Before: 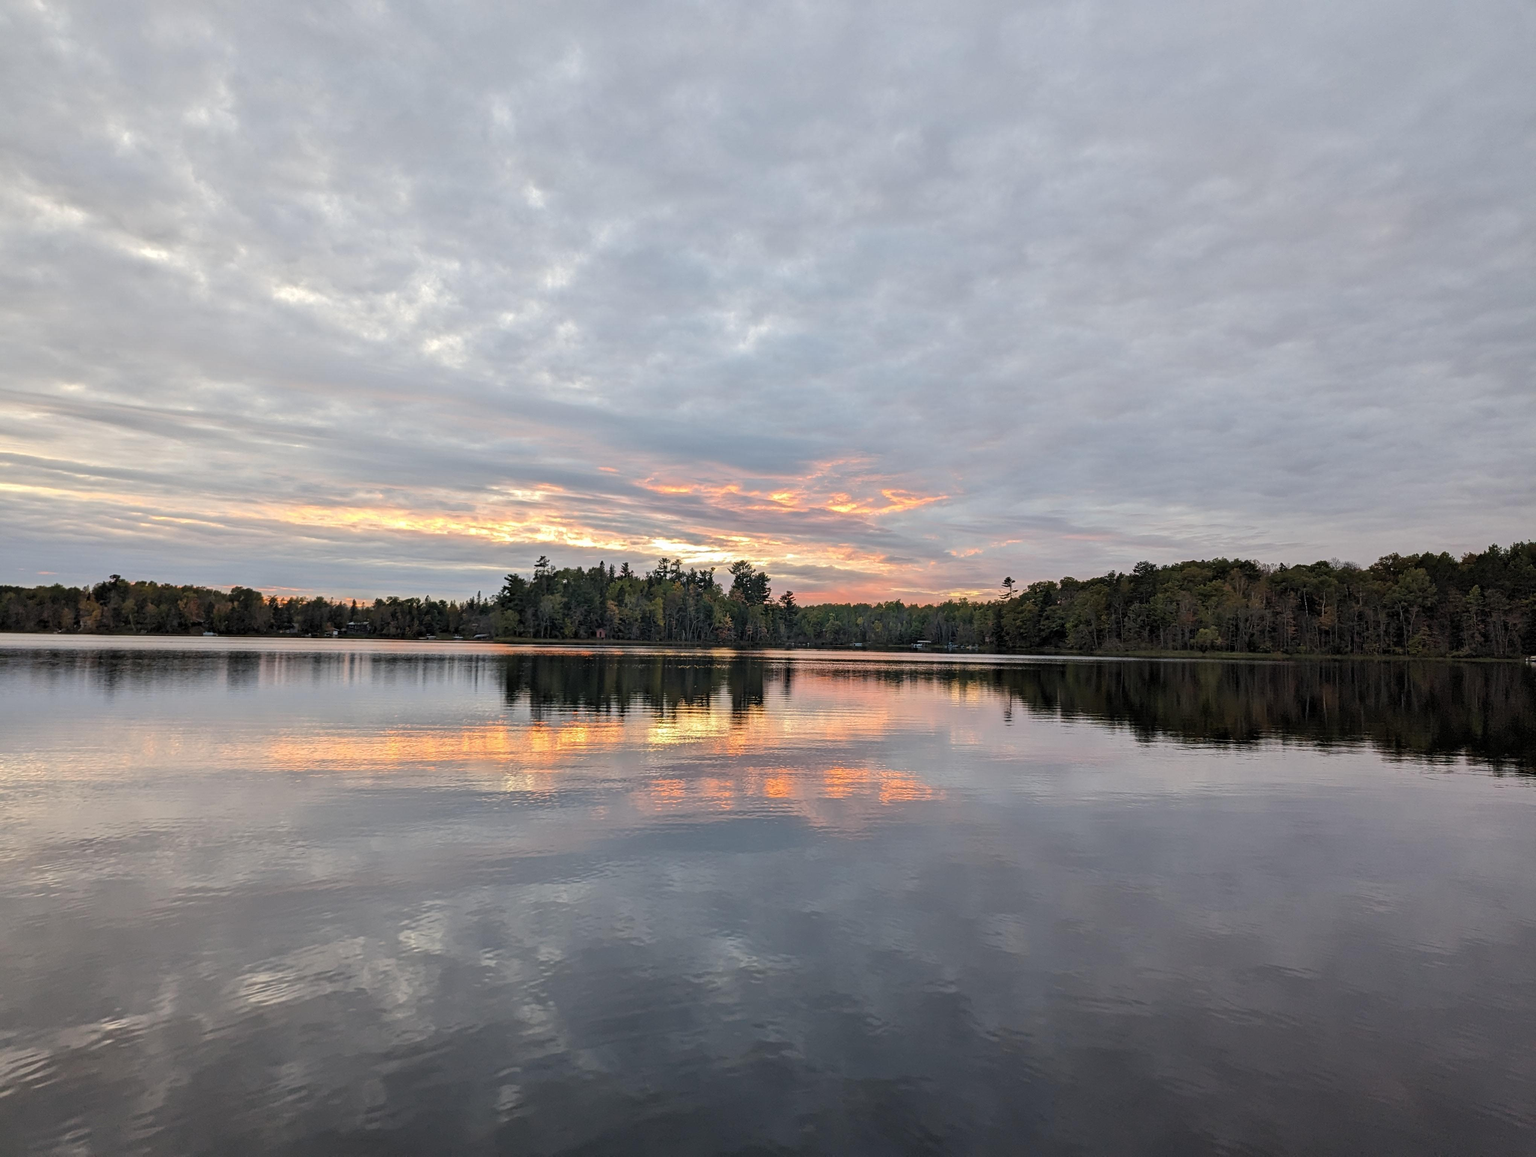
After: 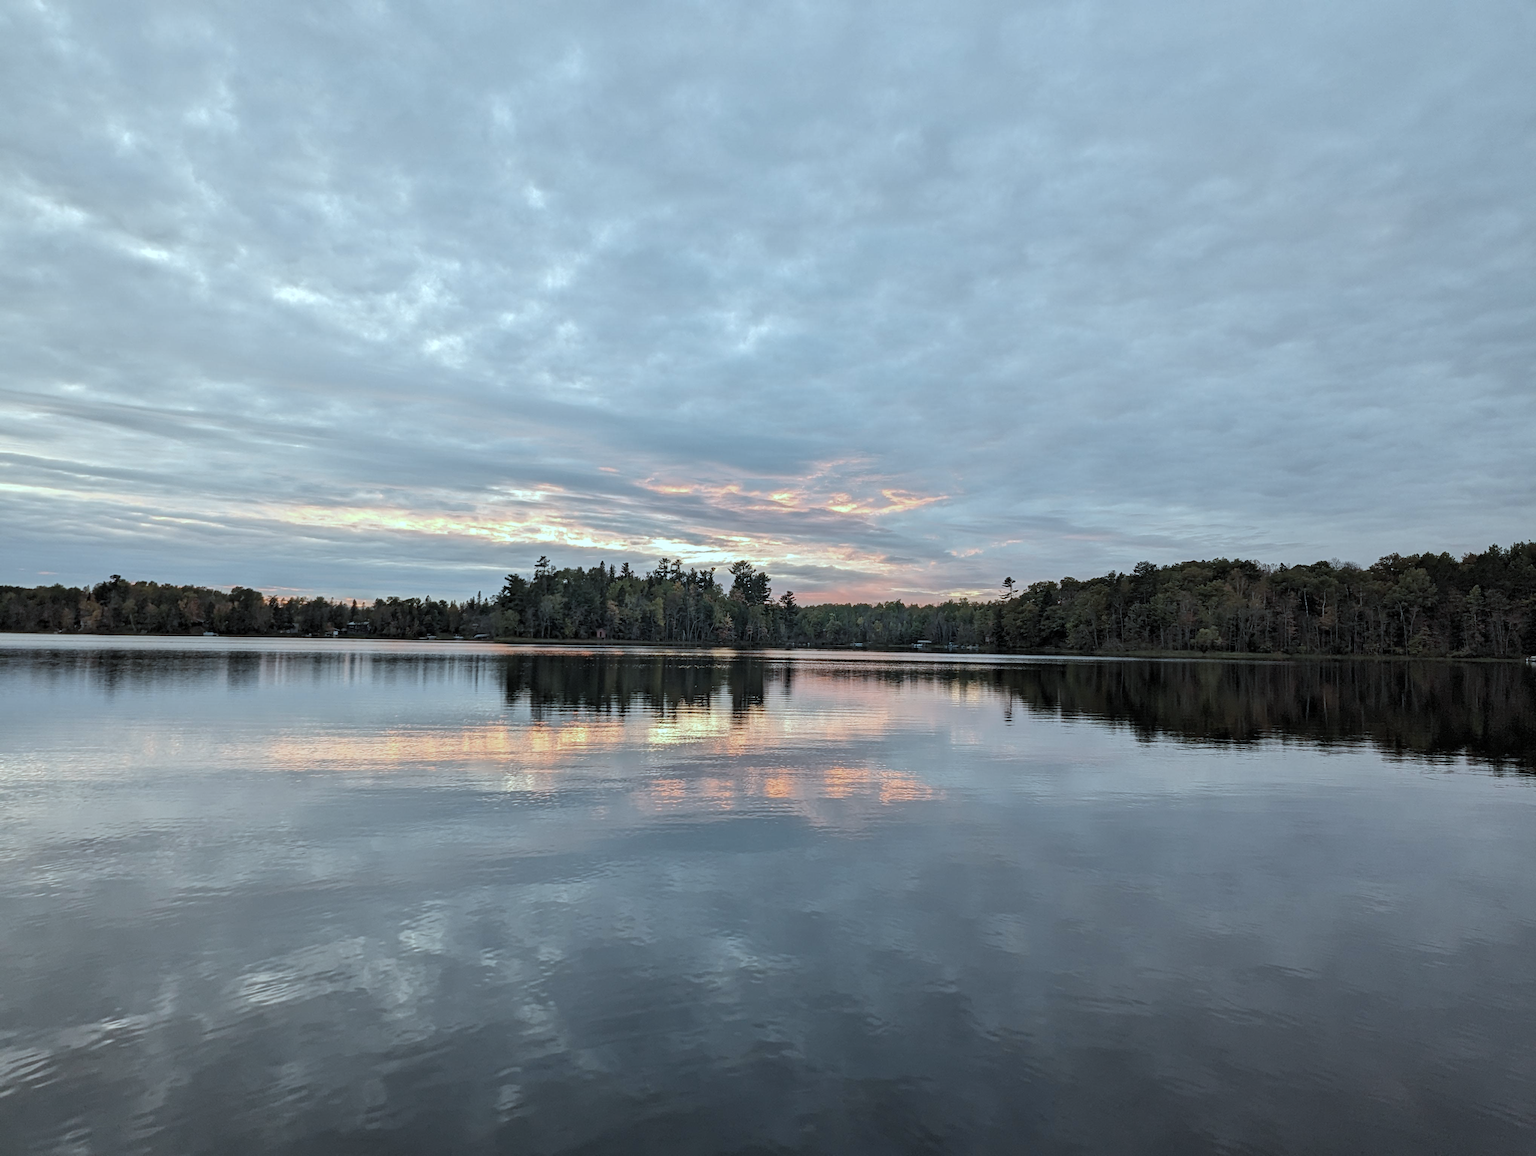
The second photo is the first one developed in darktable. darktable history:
color correction: highlights a* -12.64, highlights b* -18.1, saturation 0.7
rotate and perspective: automatic cropping original format, crop left 0, crop top 0
